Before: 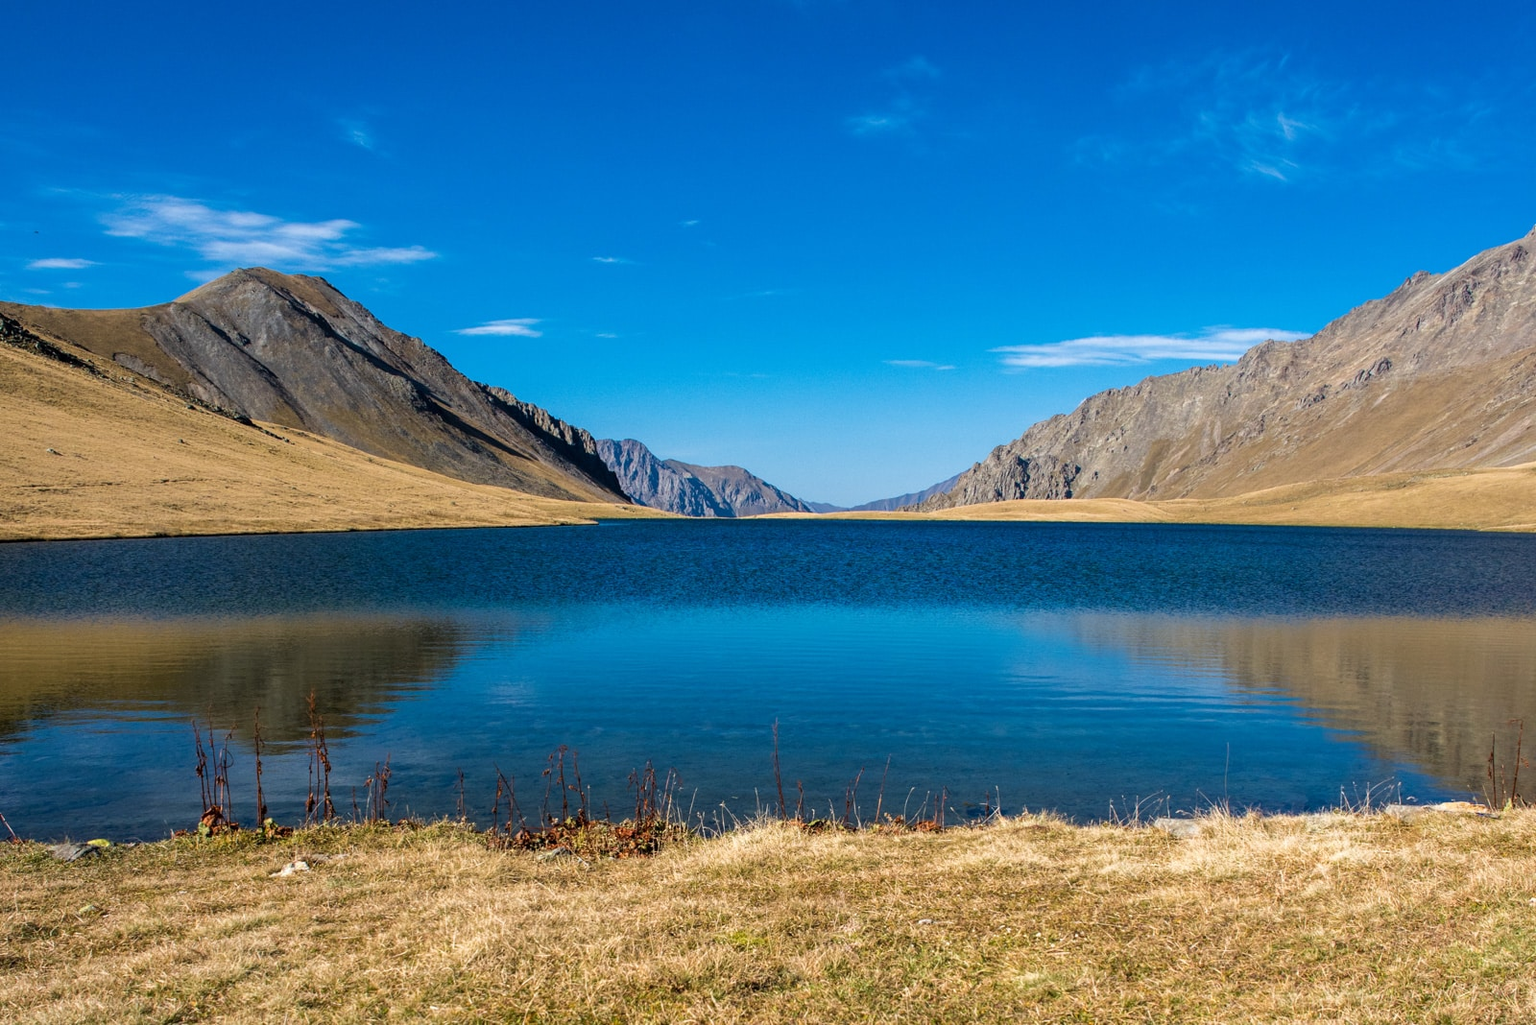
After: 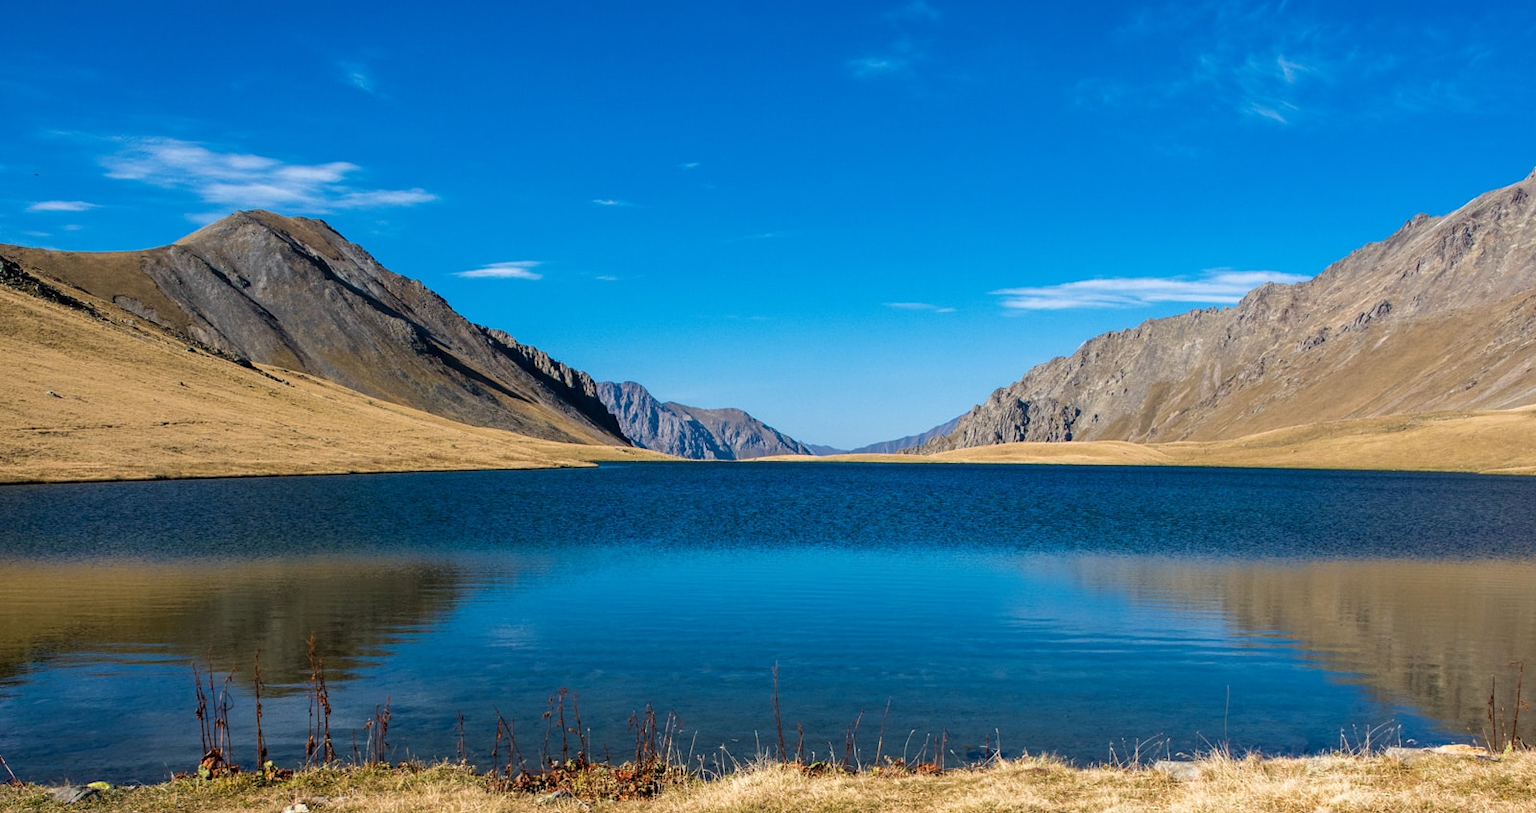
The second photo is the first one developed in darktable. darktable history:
crop and rotate: top 5.669%, bottom 14.976%
